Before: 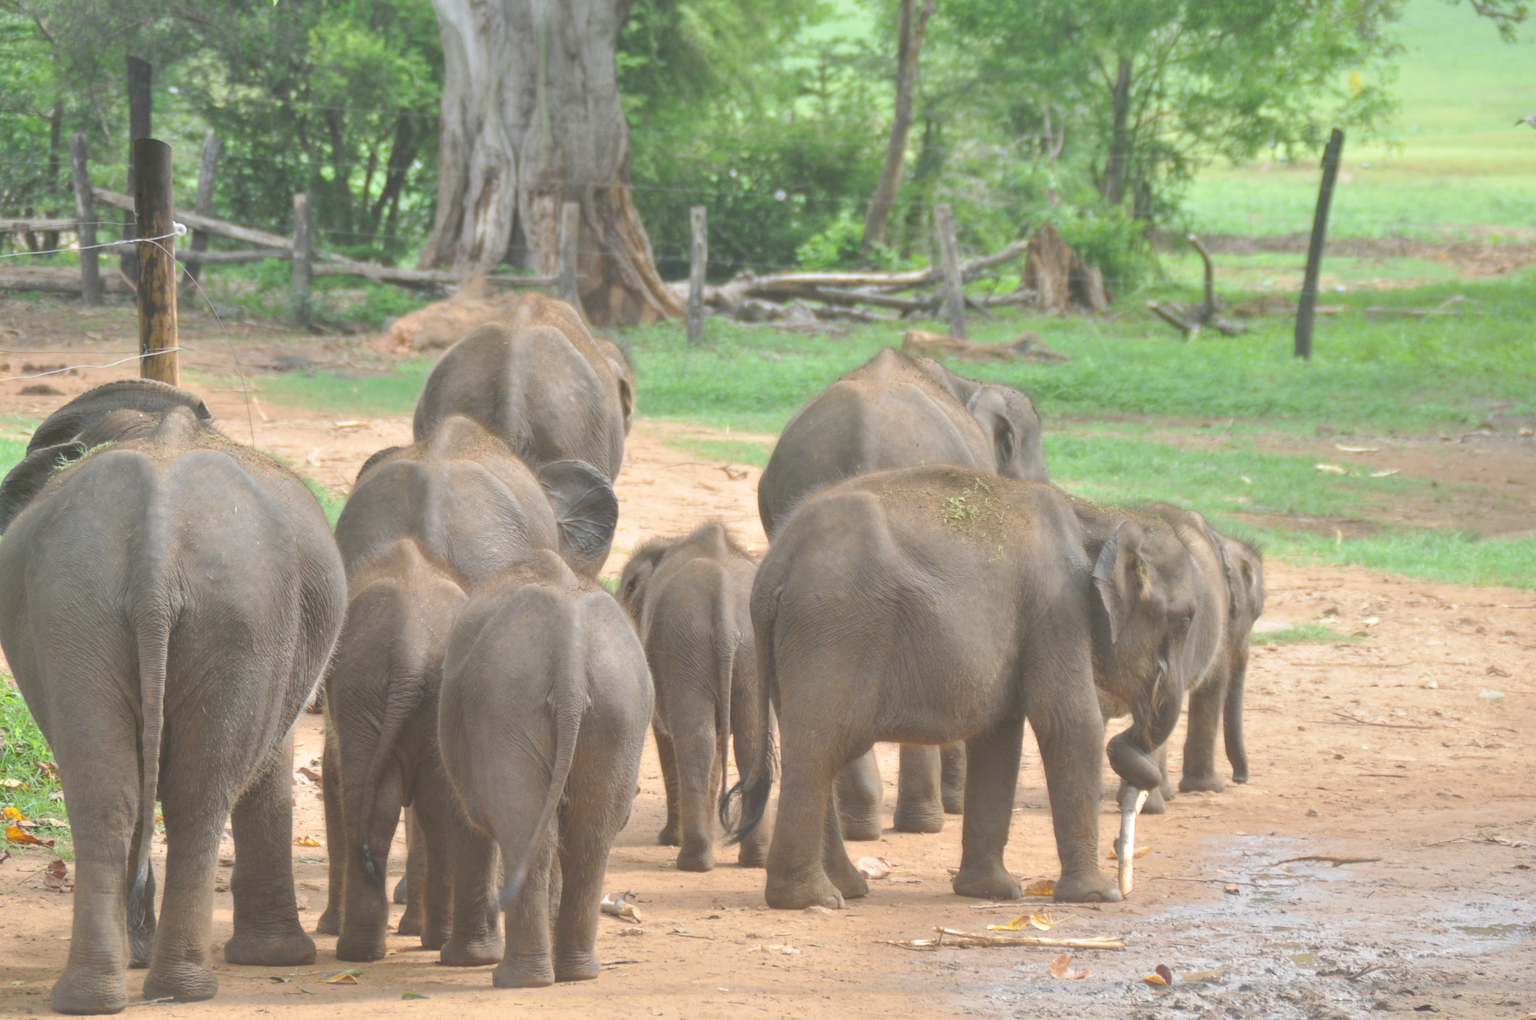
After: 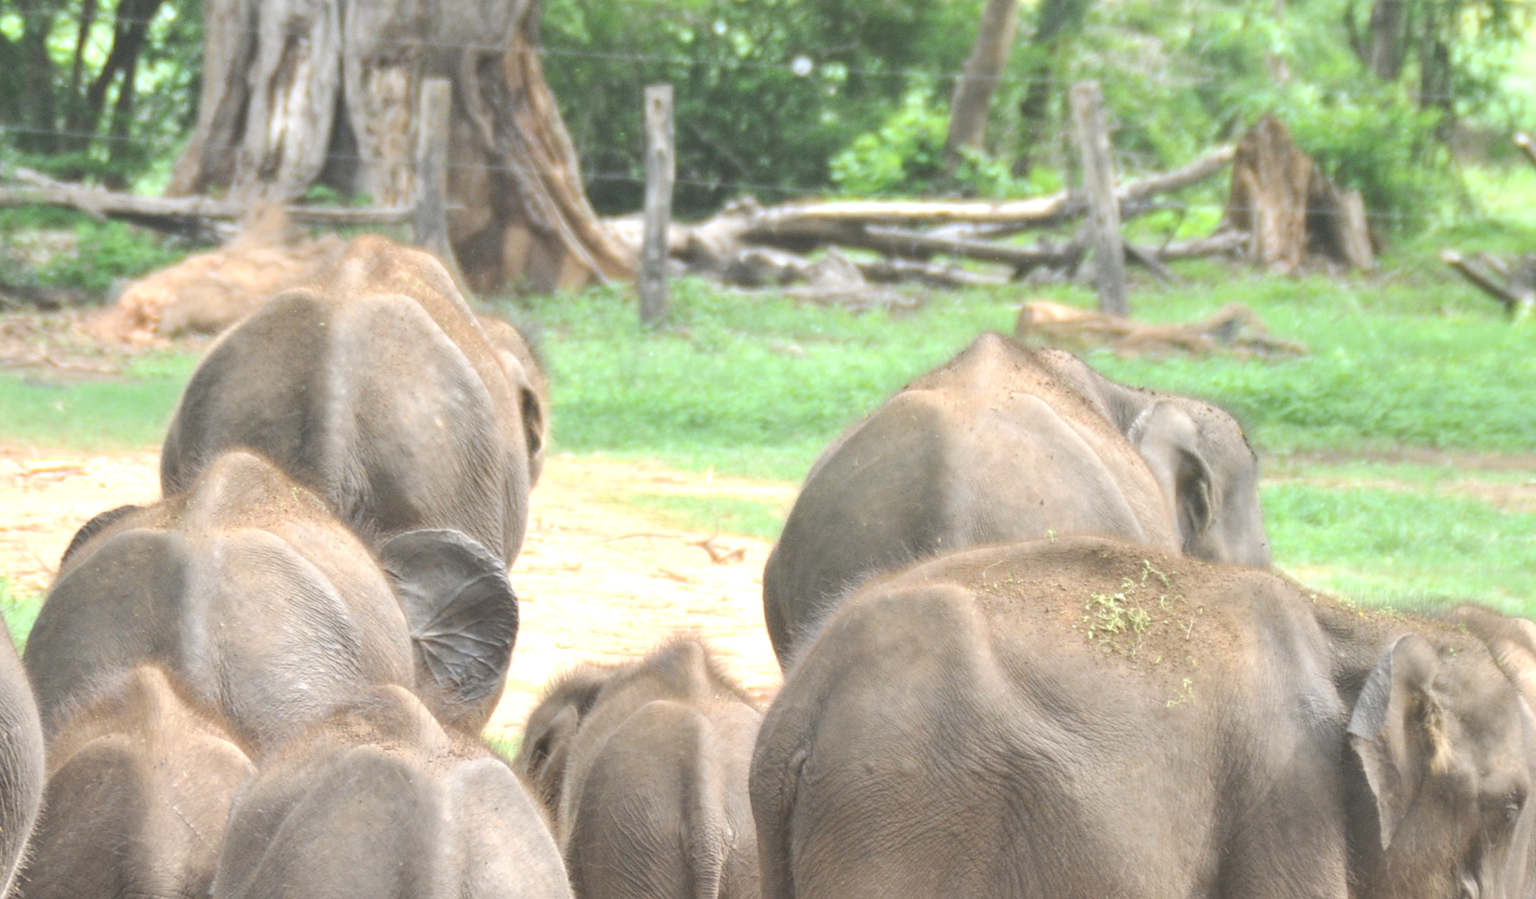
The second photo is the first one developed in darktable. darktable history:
crop: left 20.932%, top 15.471%, right 21.848%, bottom 34.081%
tone equalizer: -8 EV -0.75 EV, -7 EV -0.7 EV, -6 EV -0.6 EV, -5 EV -0.4 EV, -3 EV 0.4 EV, -2 EV 0.6 EV, -1 EV 0.7 EV, +0 EV 0.75 EV, edges refinement/feathering 500, mask exposure compensation -1.57 EV, preserve details no
